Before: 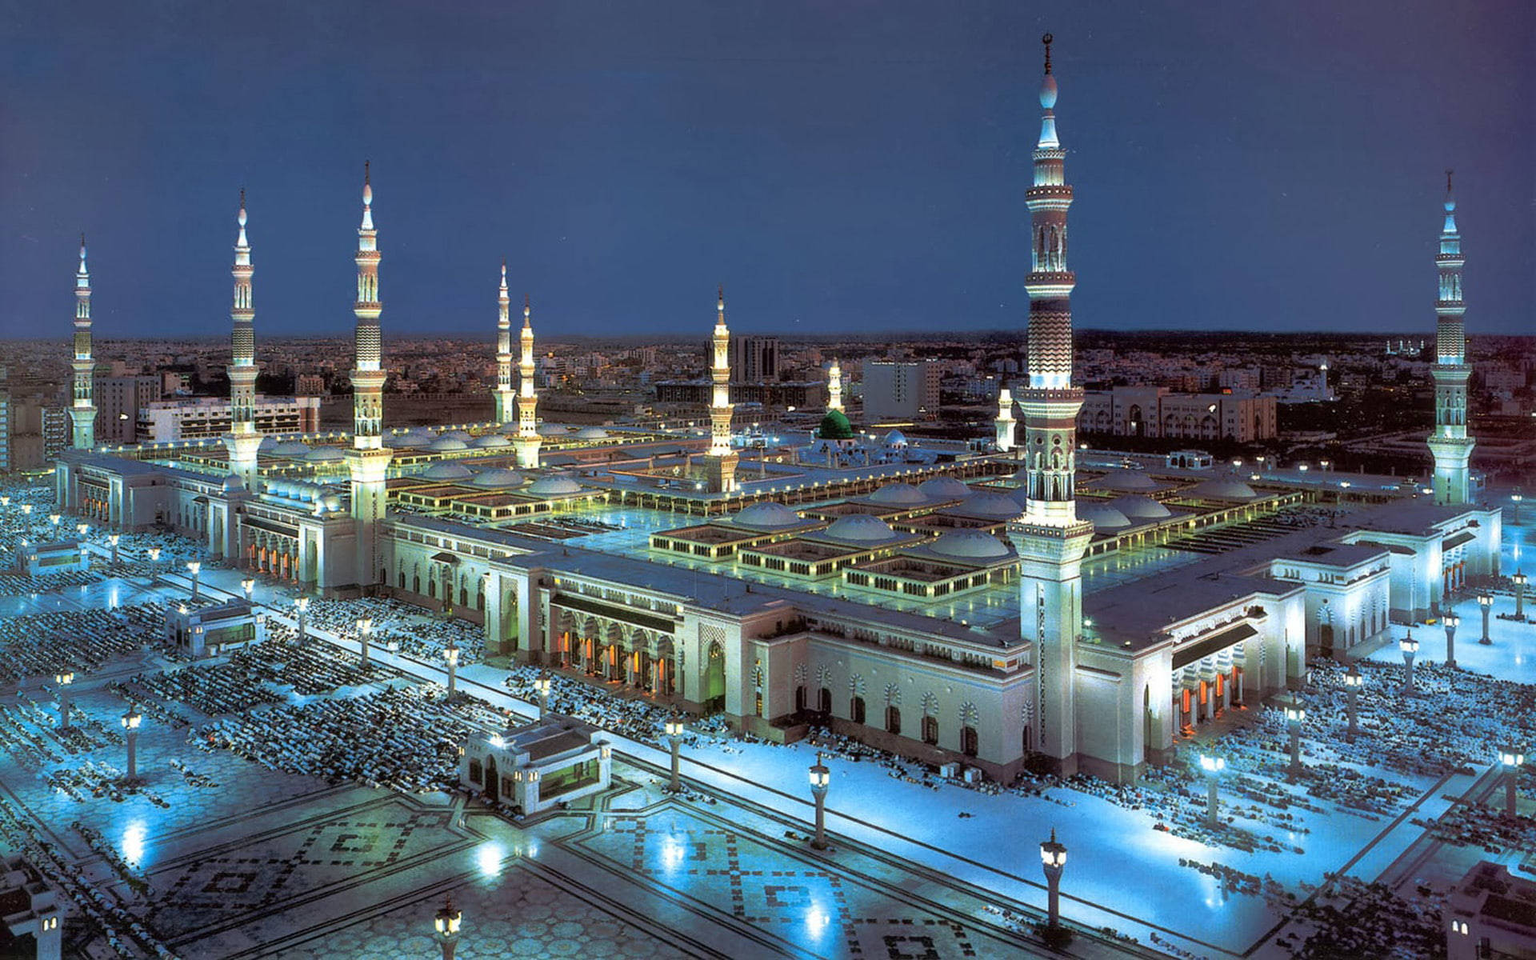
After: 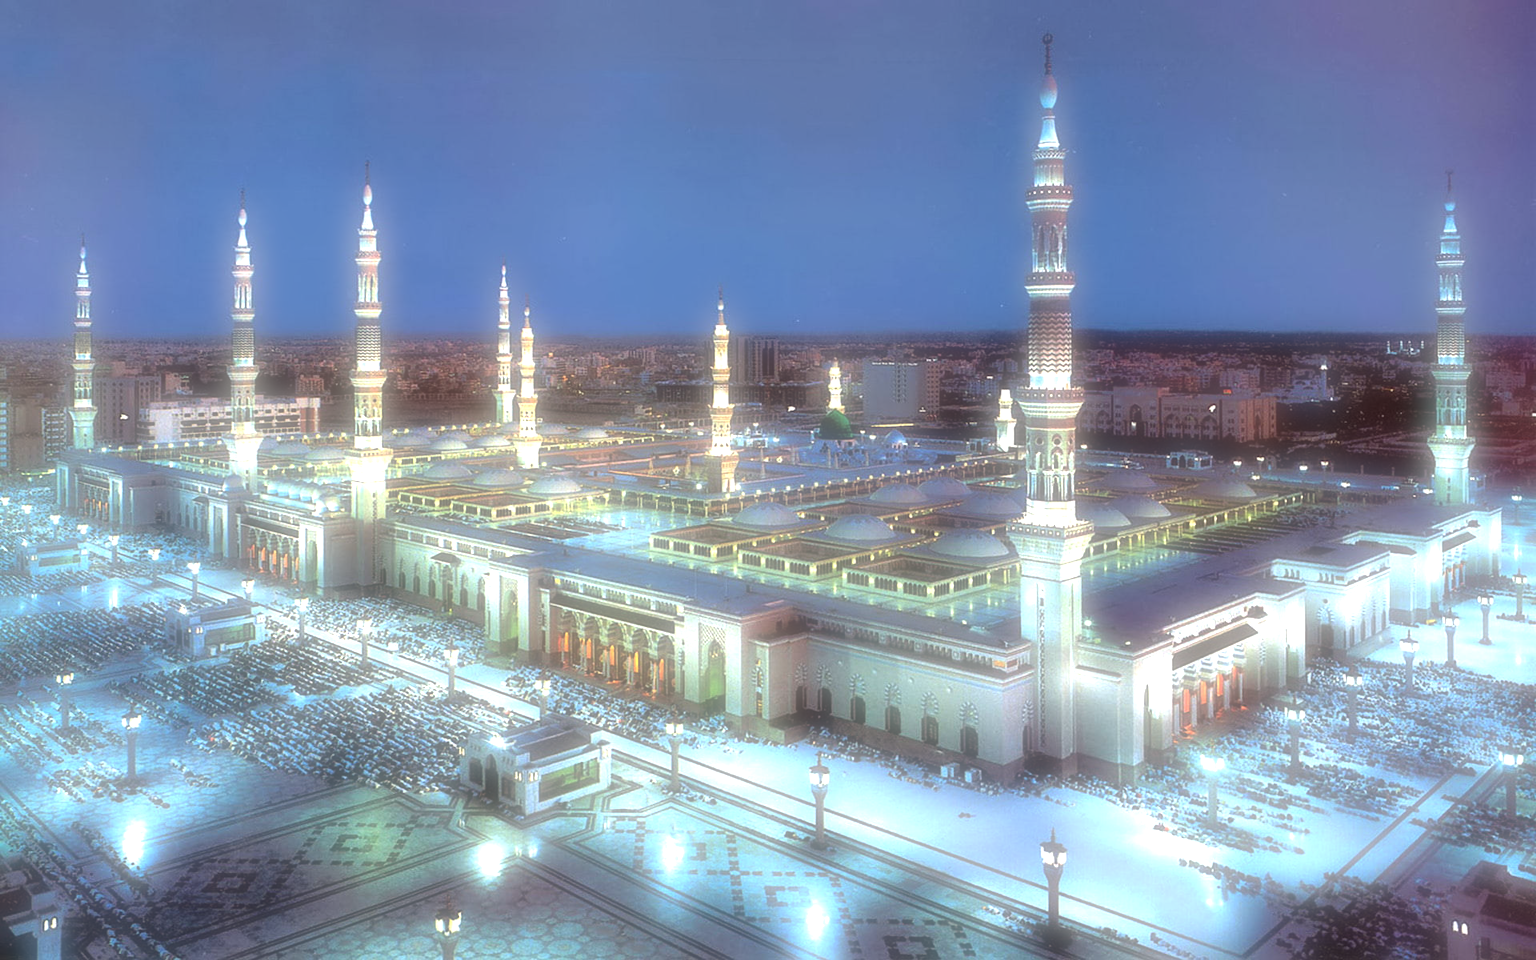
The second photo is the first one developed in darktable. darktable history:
soften: on, module defaults
exposure: black level correction 0, exposure 1.2 EV, compensate highlight preservation false
